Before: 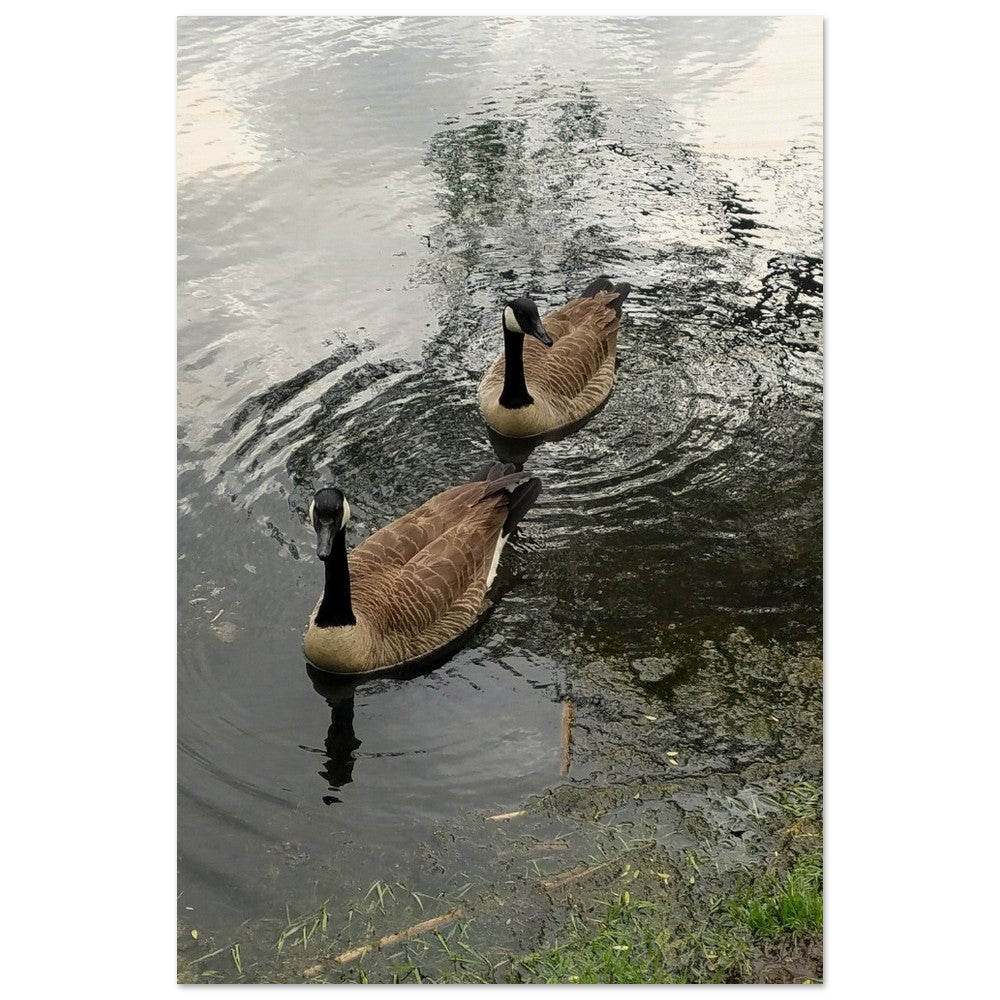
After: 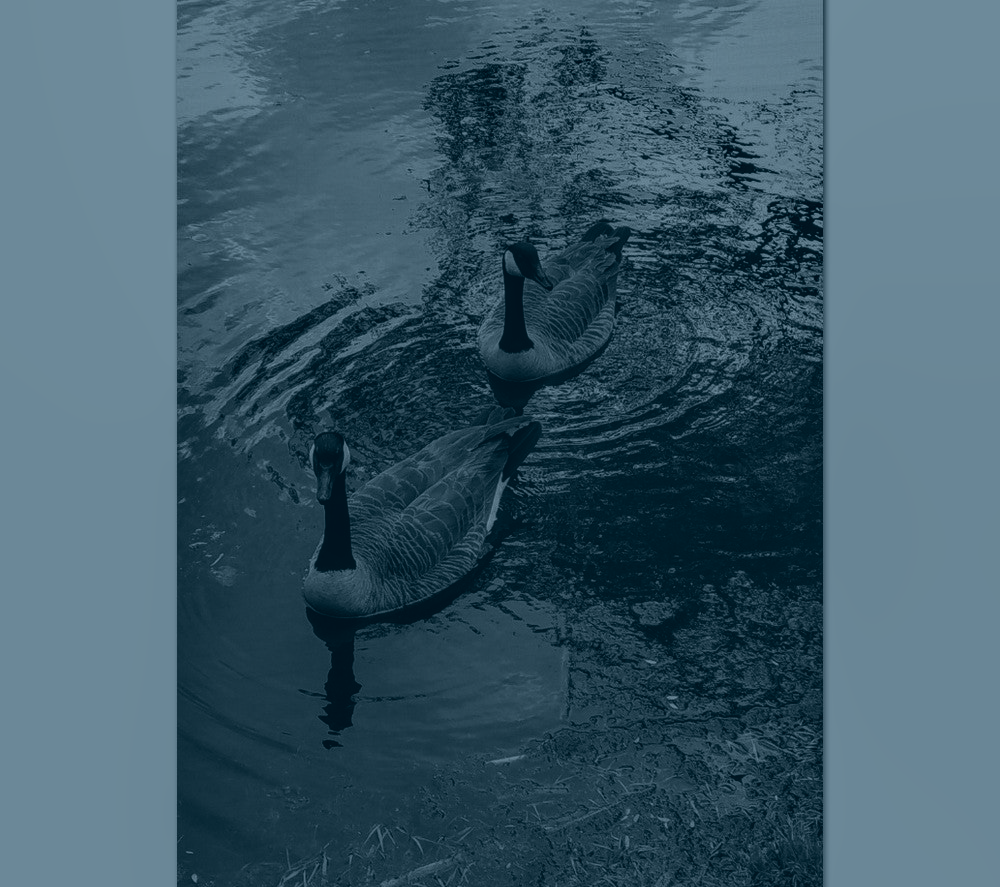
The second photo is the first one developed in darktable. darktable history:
local contrast: on, module defaults
colorize: hue 194.4°, saturation 29%, source mix 61.75%, lightness 3.98%, version 1
shadows and highlights: shadows 60, soften with gaussian
crop and rotate: top 5.609%, bottom 5.609%
exposure: black level correction -0.028, compensate highlight preservation false
